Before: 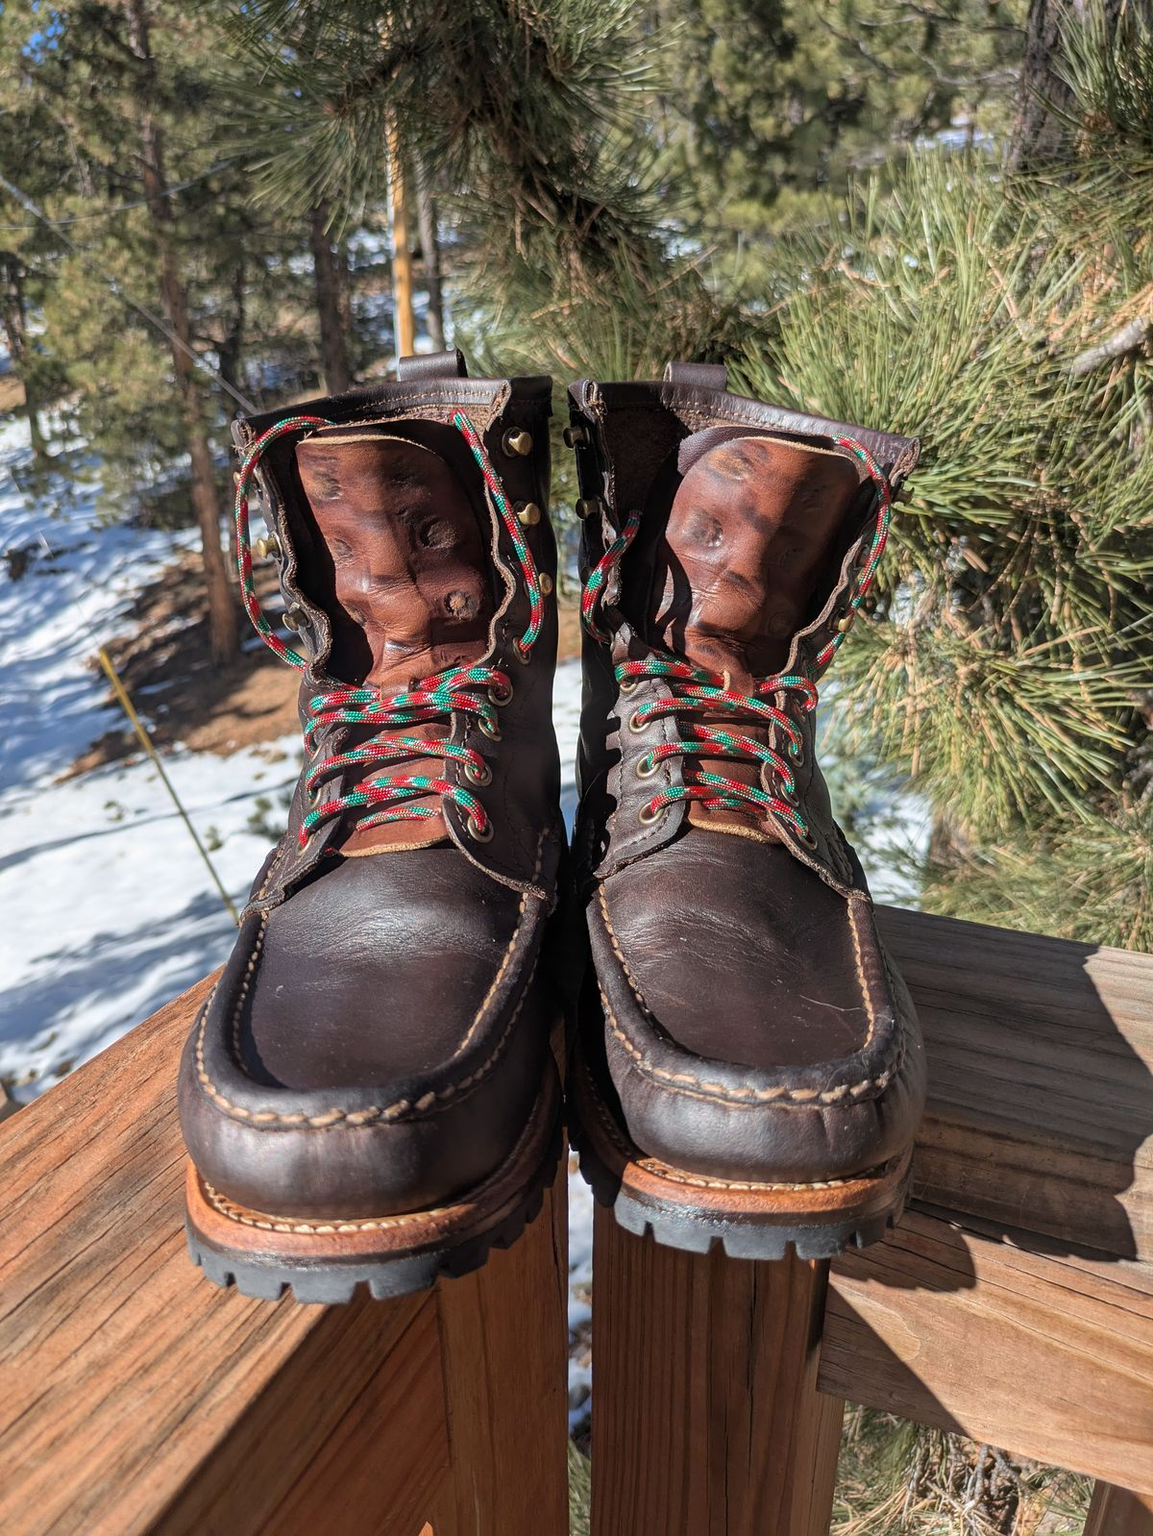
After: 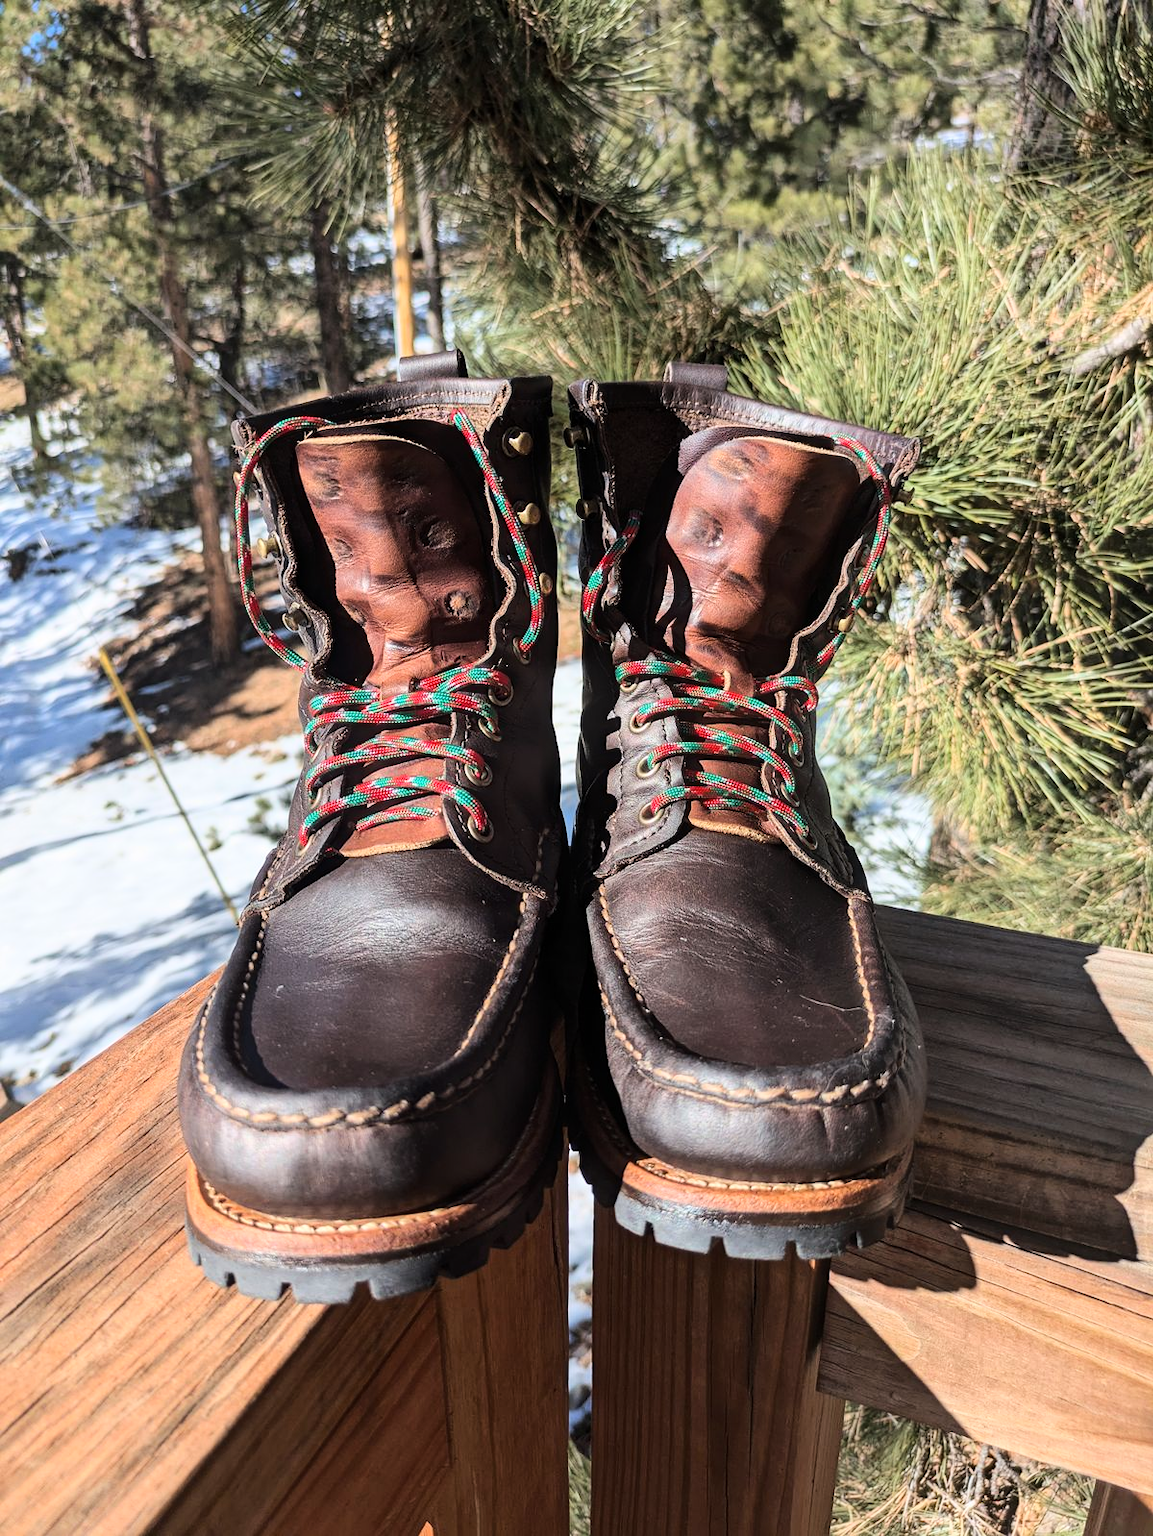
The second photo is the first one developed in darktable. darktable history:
base curve: curves: ch0 [(0, 0) (0.032, 0.025) (0.121, 0.166) (0.206, 0.329) (0.605, 0.79) (1, 1)]
